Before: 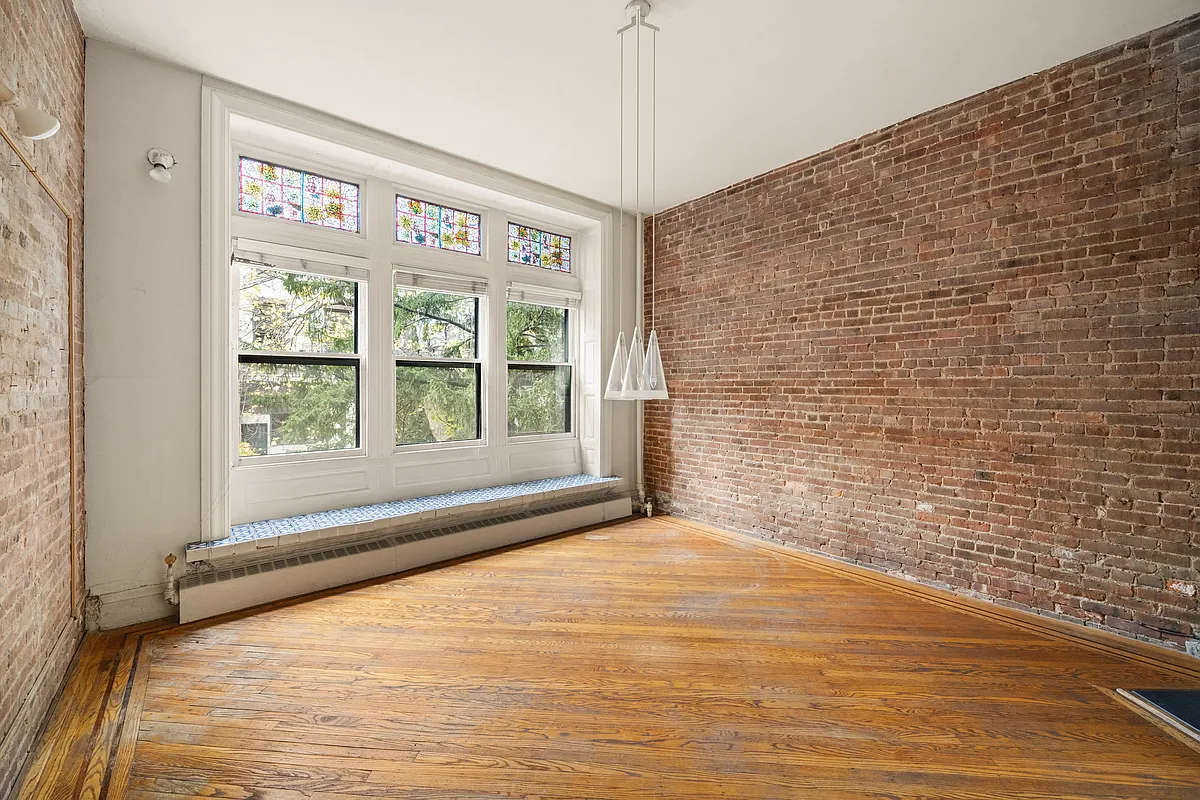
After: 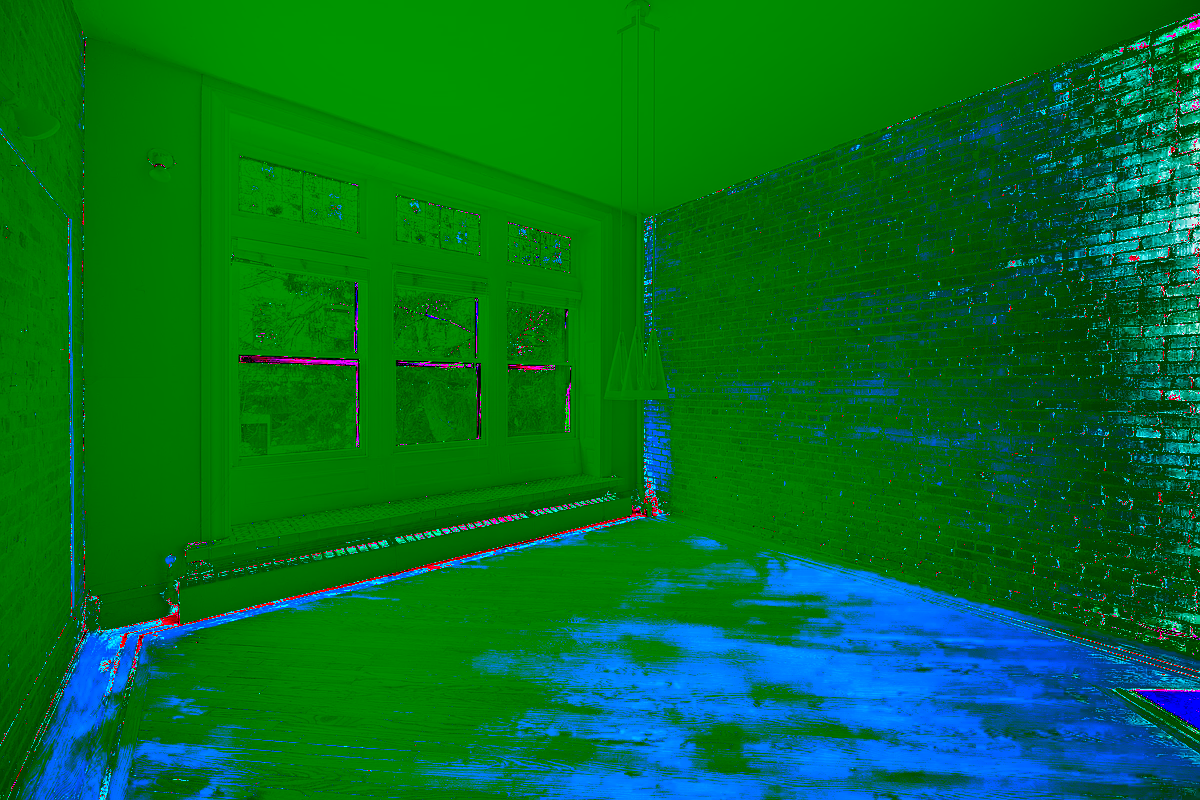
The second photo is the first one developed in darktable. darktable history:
local contrast: mode bilateral grid, contrast 10, coarseness 25, detail 115%, midtone range 0.2
white balance: red 8, blue 8
shadows and highlights: soften with gaussian
